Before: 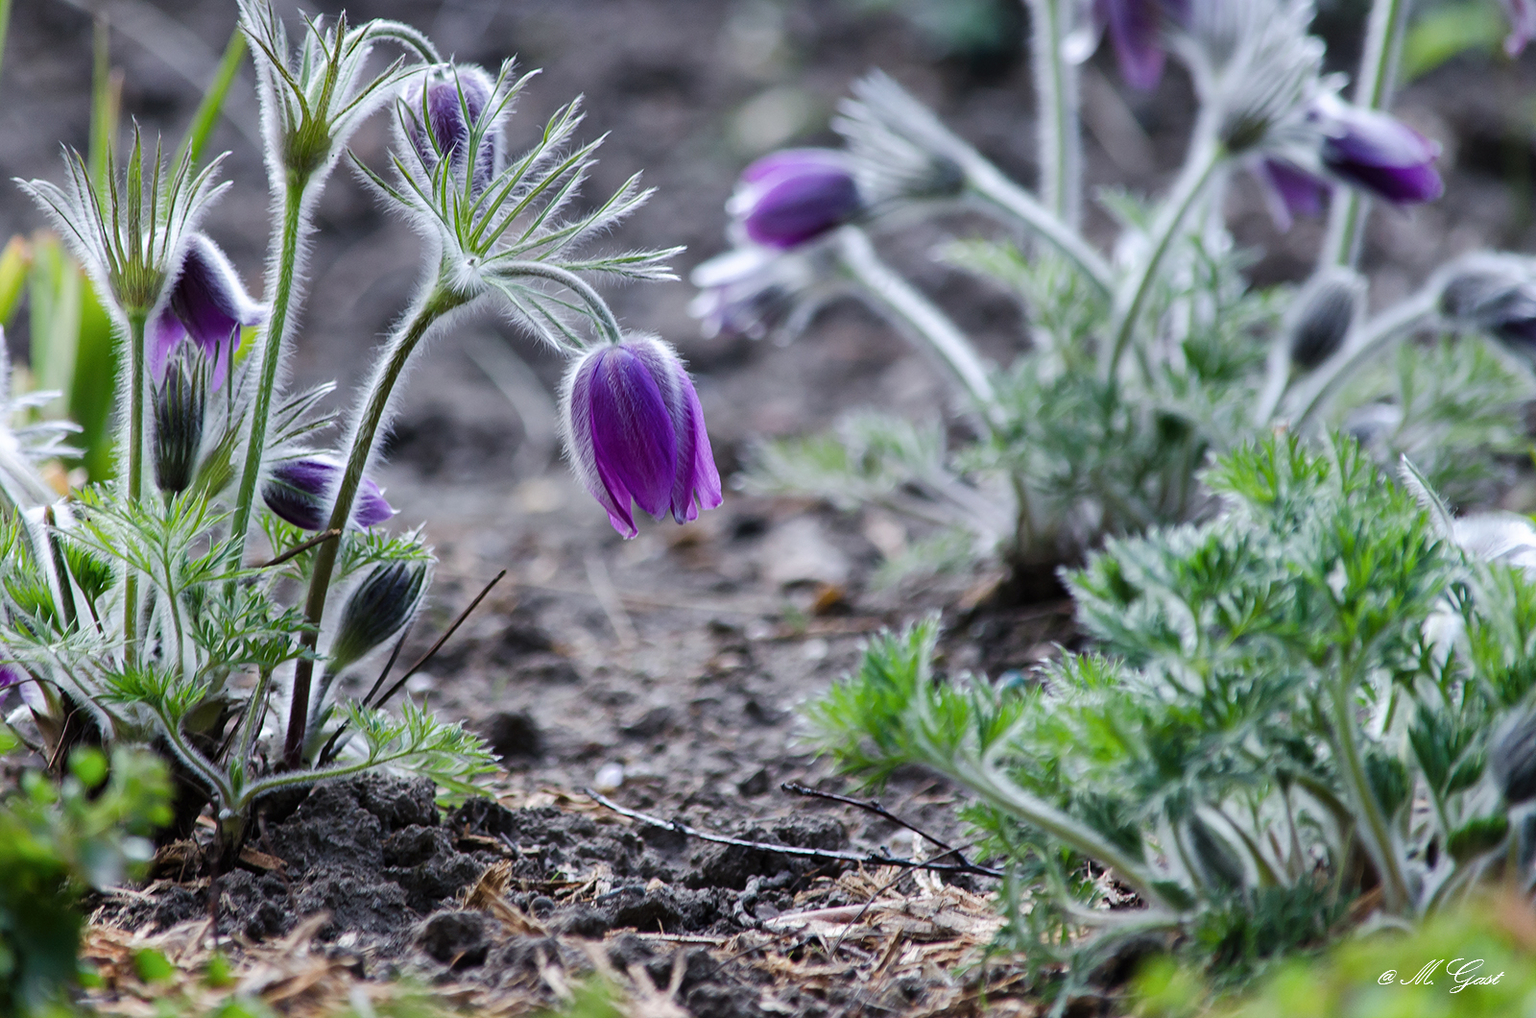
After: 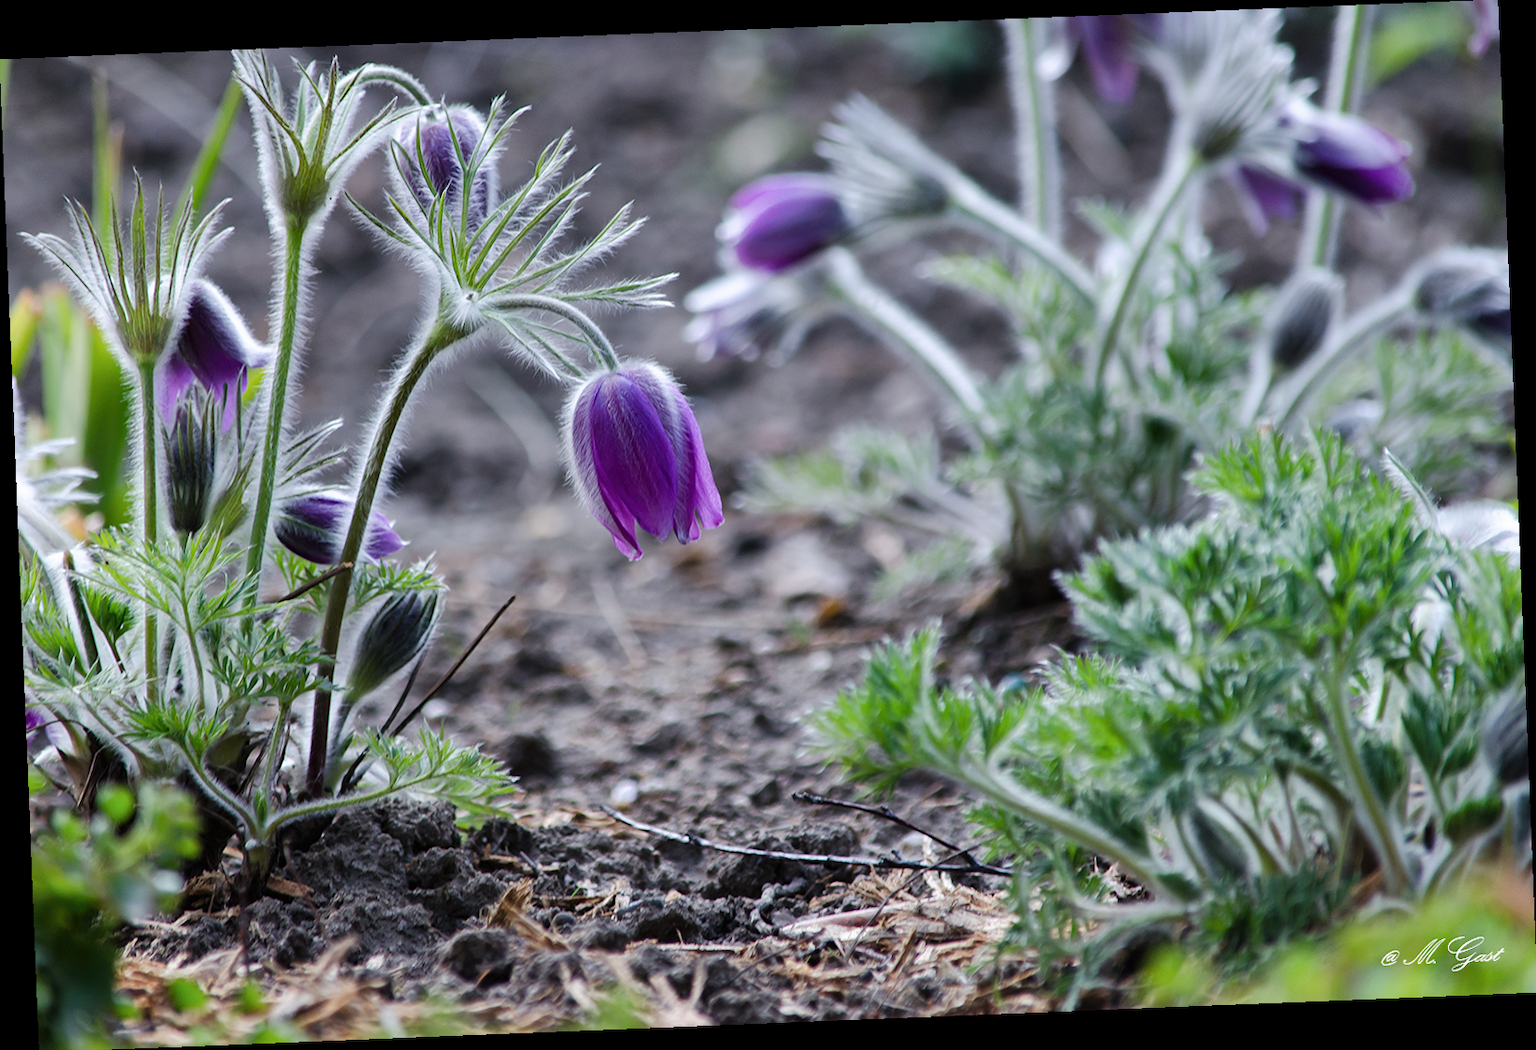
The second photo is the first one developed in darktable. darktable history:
rotate and perspective: rotation -2.29°, automatic cropping off
